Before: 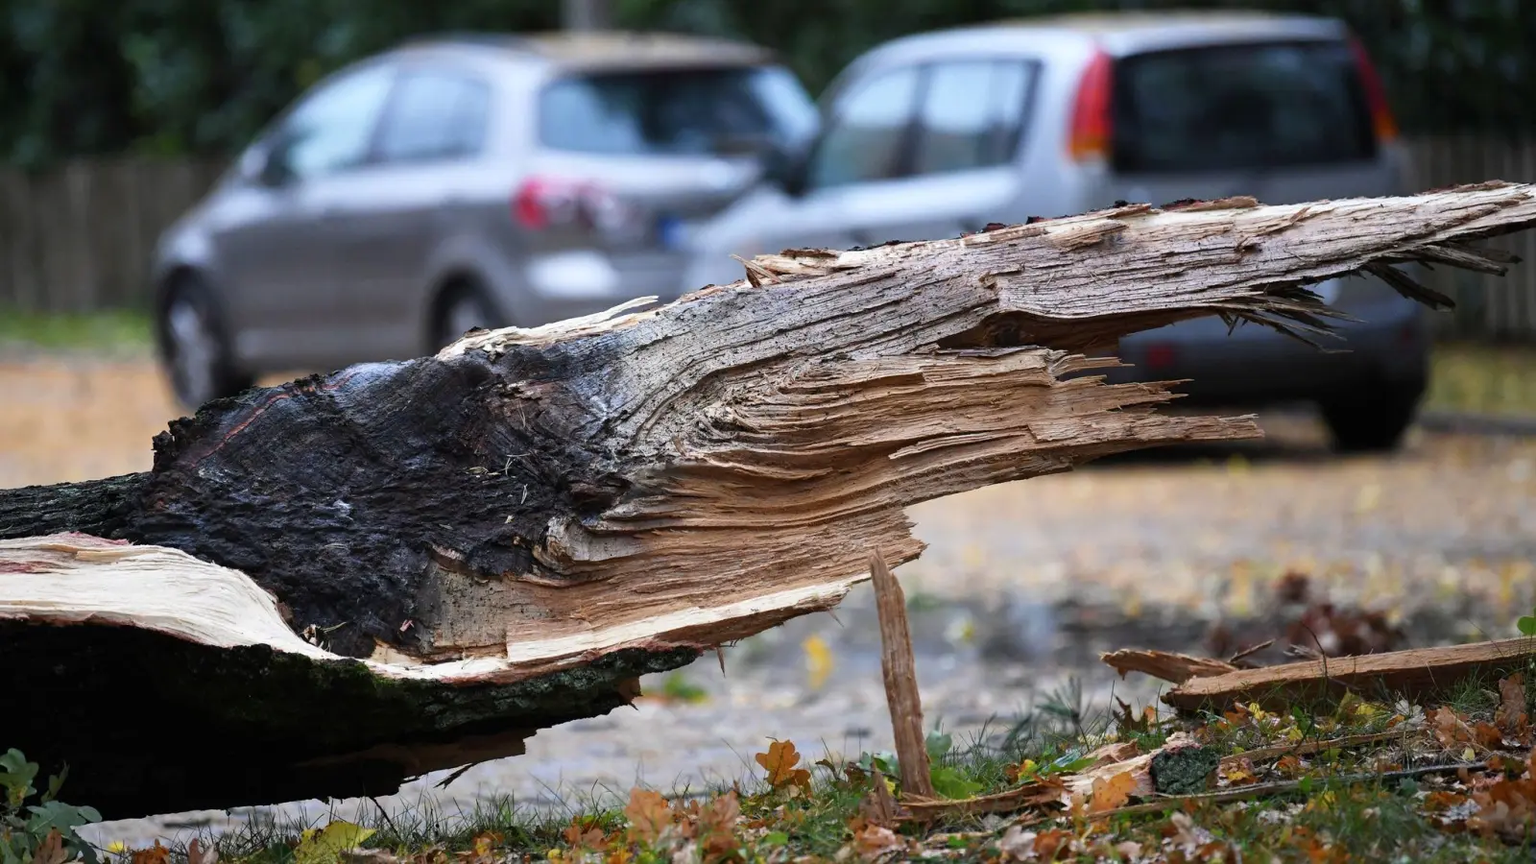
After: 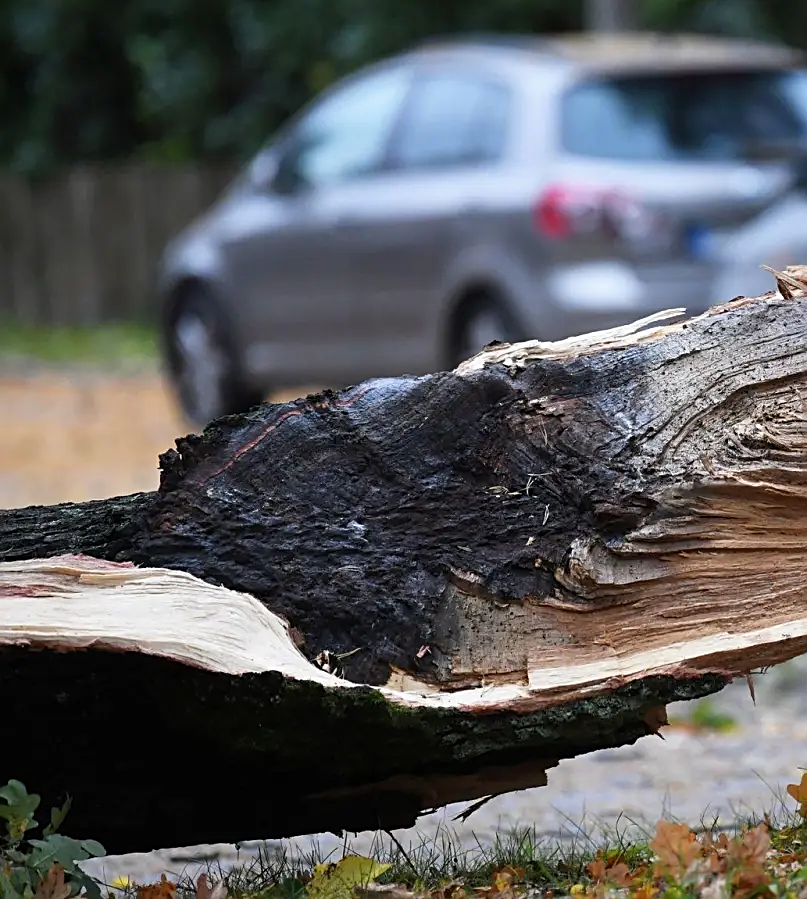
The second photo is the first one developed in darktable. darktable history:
crop and rotate: left 0.033%, top 0%, right 49.515%
color zones: curves: ch0 [(0, 0.5) (0.143, 0.5) (0.286, 0.5) (0.429, 0.5) (0.571, 0.5) (0.714, 0.476) (0.857, 0.5) (1, 0.5)]; ch2 [(0, 0.5) (0.143, 0.5) (0.286, 0.5) (0.429, 0.5) (0.571, 0.5) (0.714, 0.487) (0.857, 0.5) (1, 0.5)]
sharpen: on, module defaults
